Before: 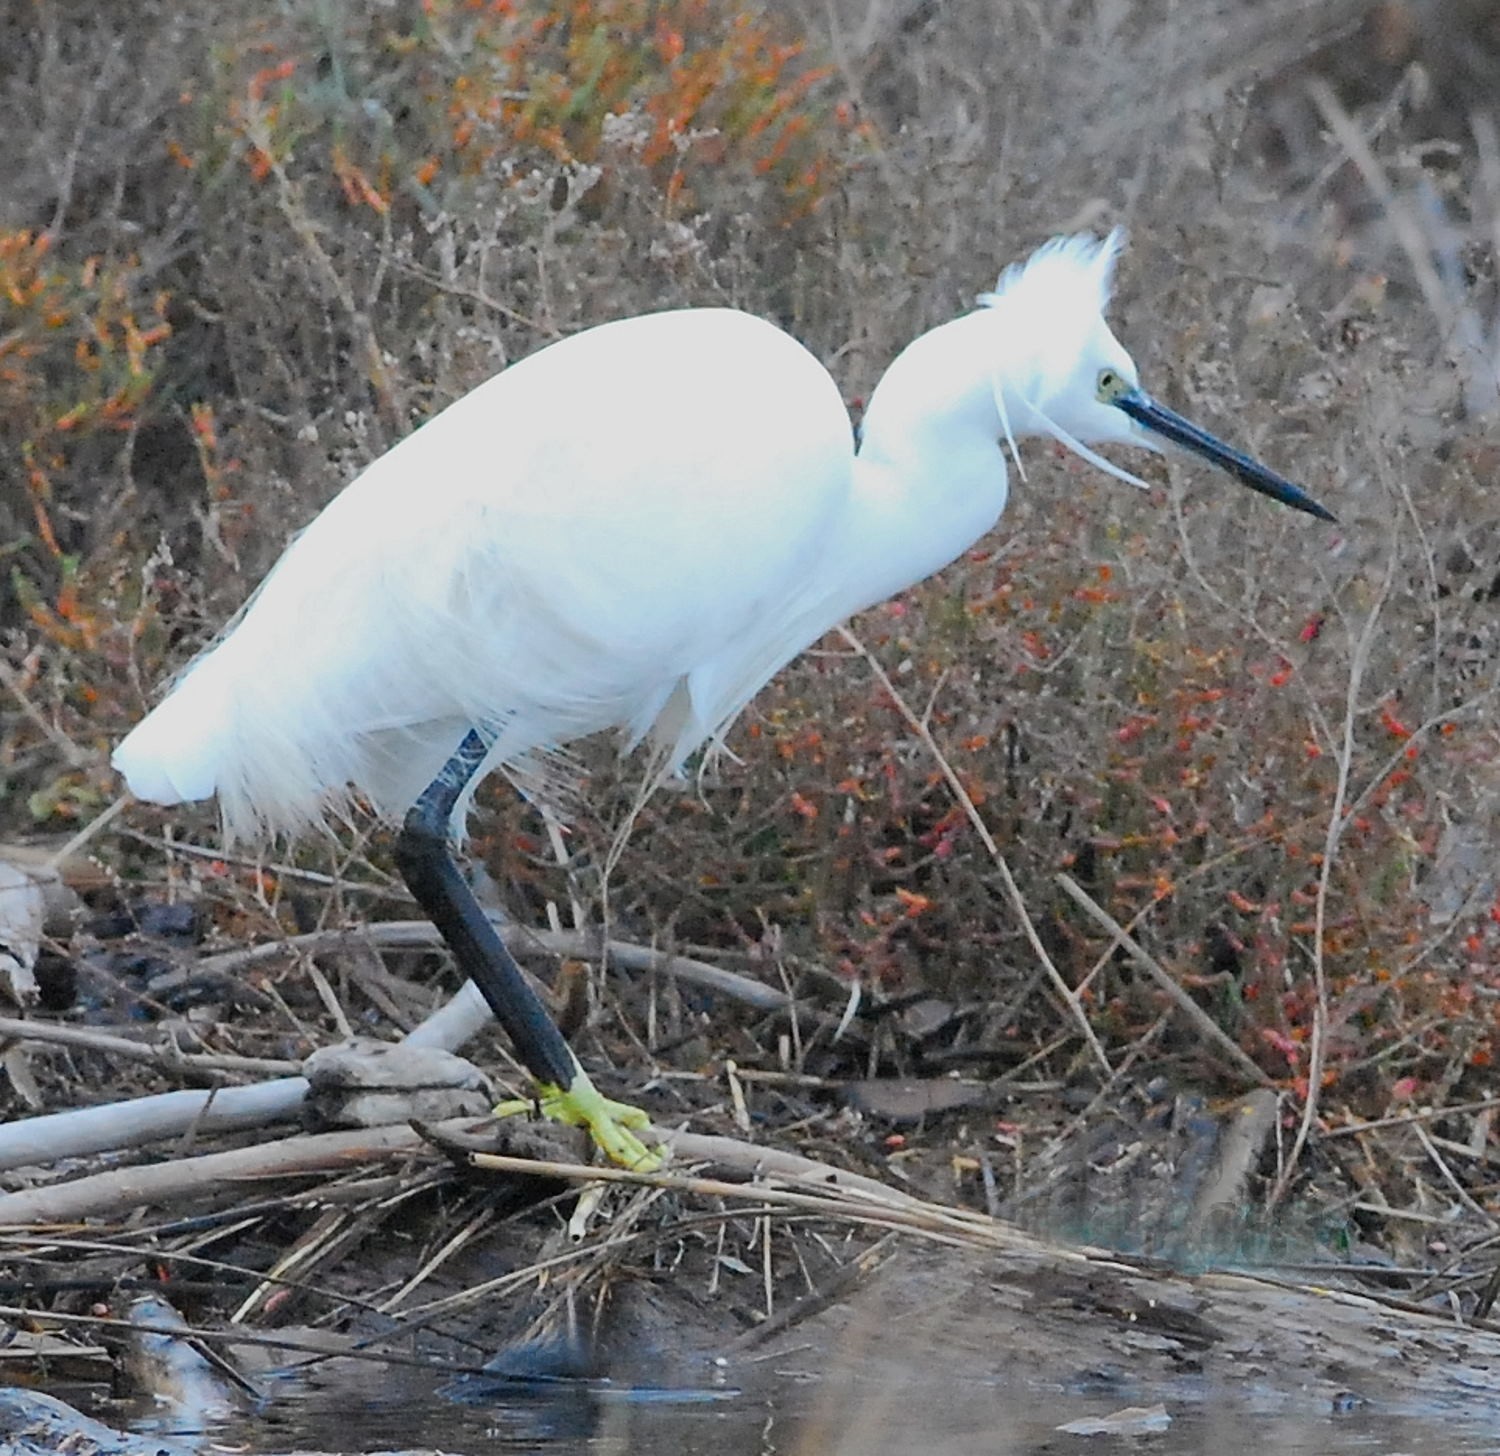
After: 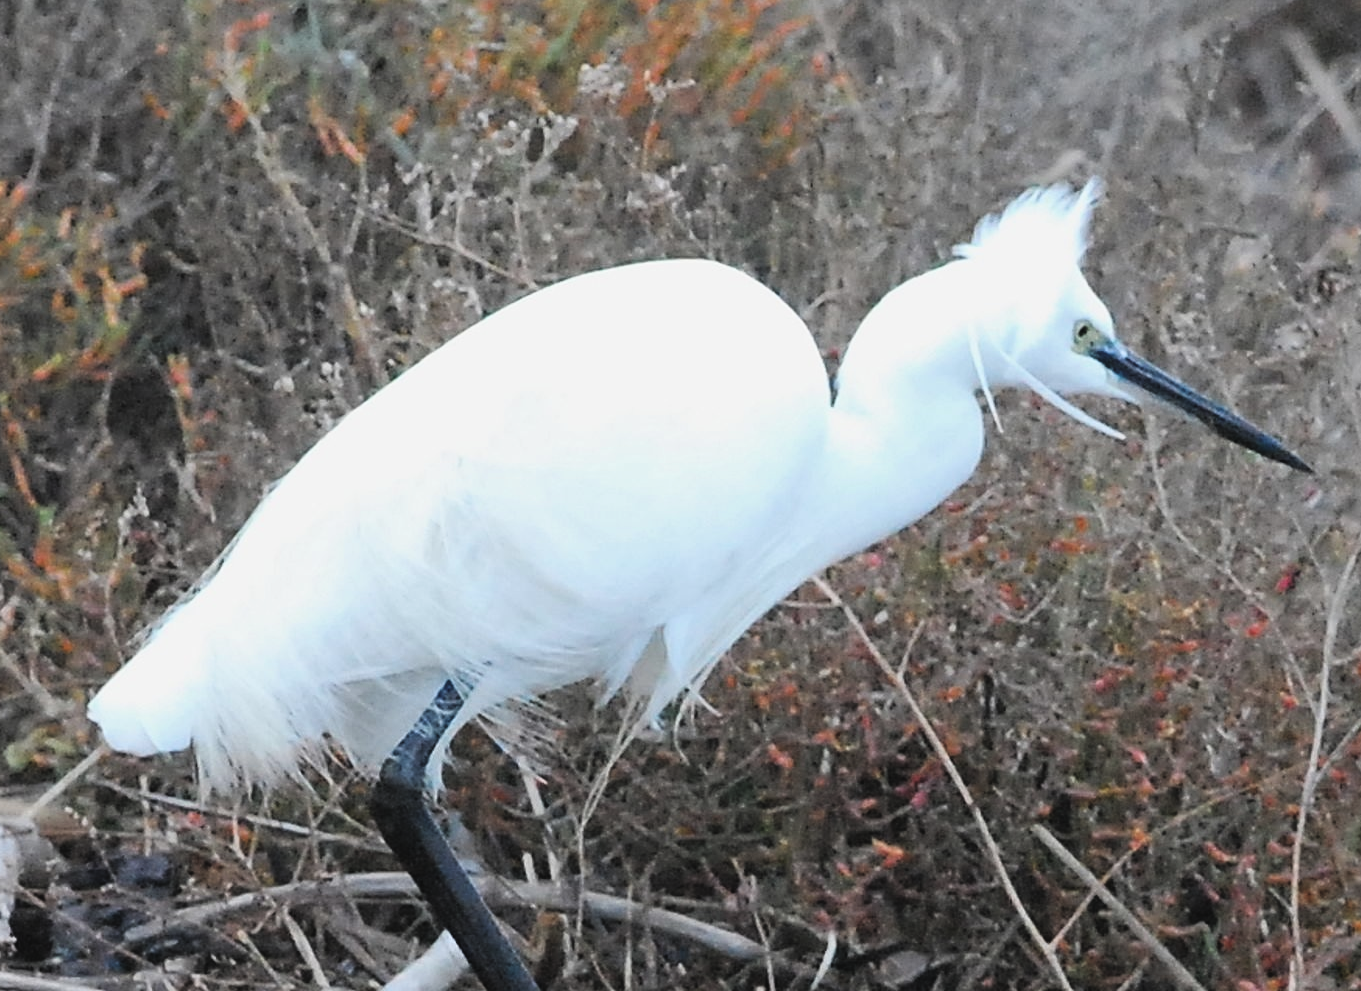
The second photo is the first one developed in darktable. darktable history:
crop: left 1.62%, top 3.431%, right 7.642%, bottom 28.454%
filmic rgb: black relative exposure -6.4 EV, white relative exposure 2.42 EV, target white luminance 99.957%, hardness 5.27, latitude 0.665%, contrast 1.422, highlights saturation mix 2.21%
exposure: black level correction -0.021, exposure -0.038 EV, compensate exposure bias true, compensate highlight preservation false
